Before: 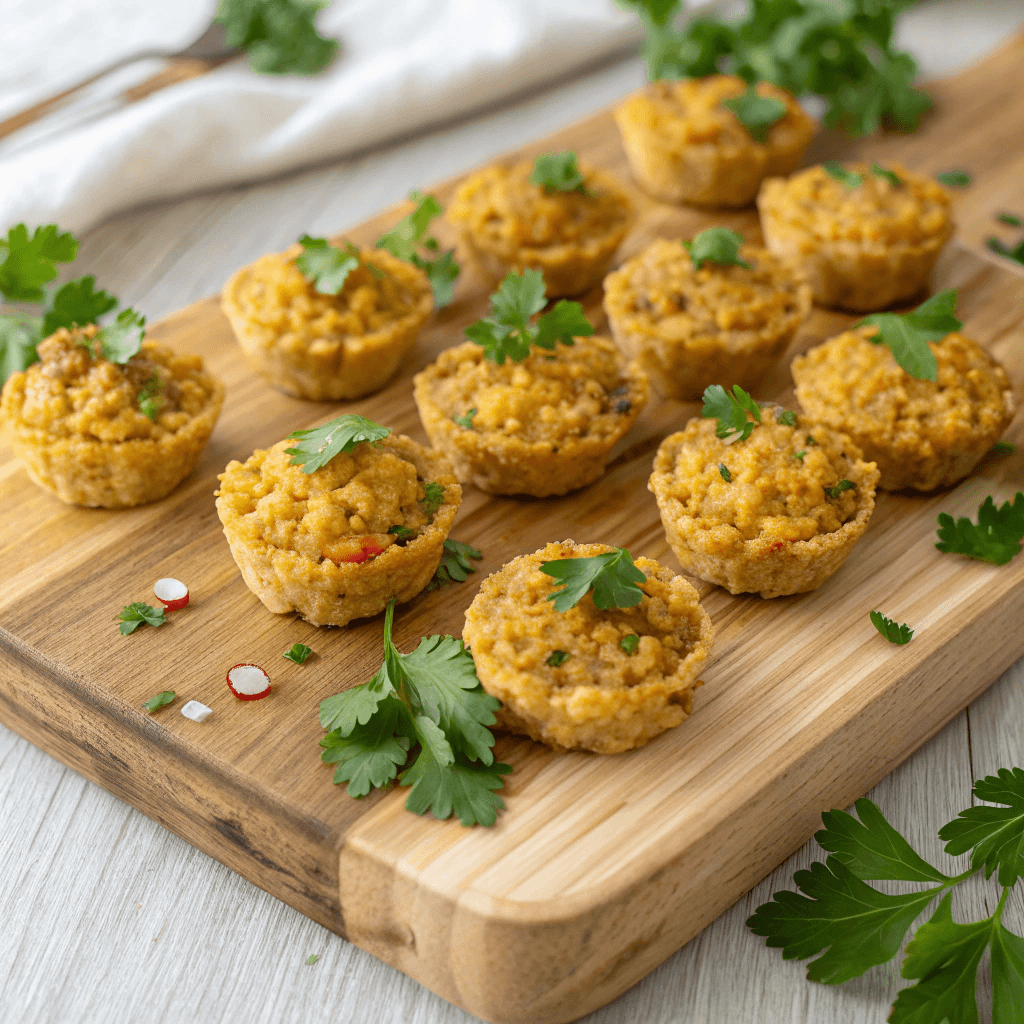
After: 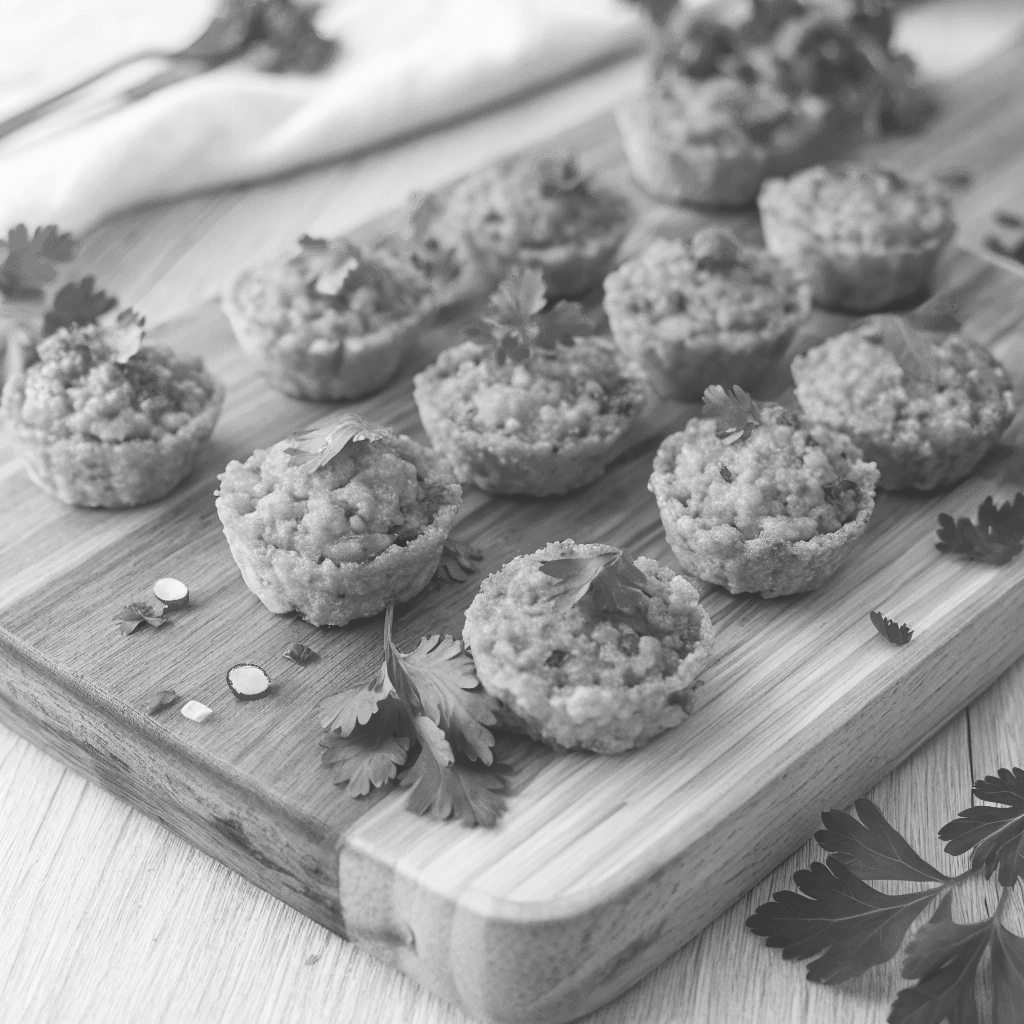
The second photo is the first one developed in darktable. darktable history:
exposure: black level correction -0.026, exposure -0.119 EV, compensate highlight preservation false
contrast brightness saturation: contrast 0.199, brightness 0.142, saturation 0.138
color calibration: output gray [0.23, 0.37, 0.4, 0], illuminant as shot in camera, x 0.385, y 0.38, temperature 3930.41 K
